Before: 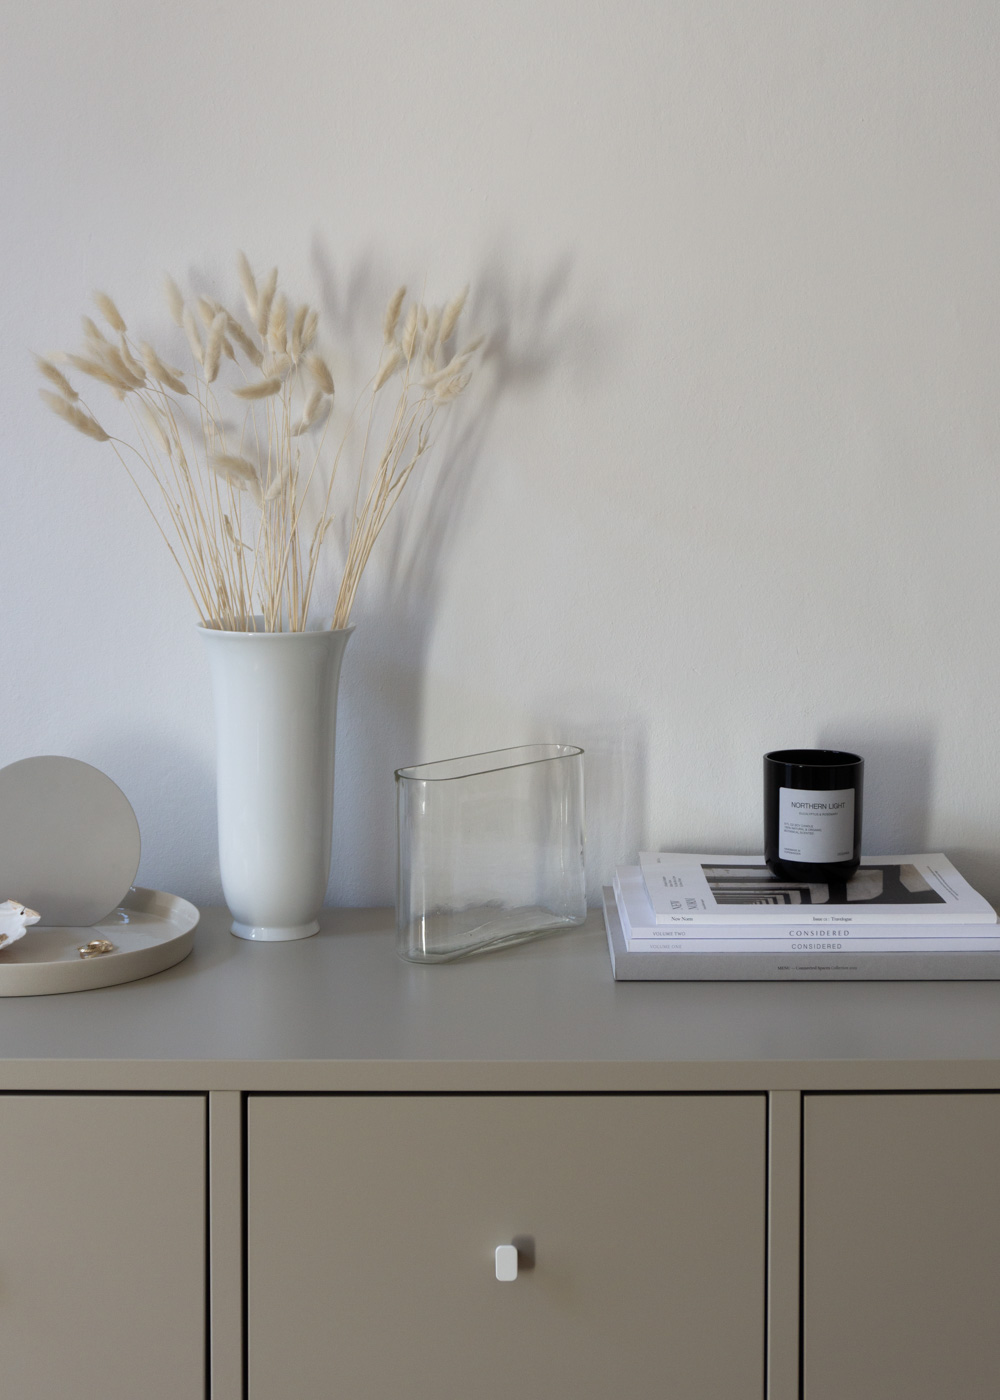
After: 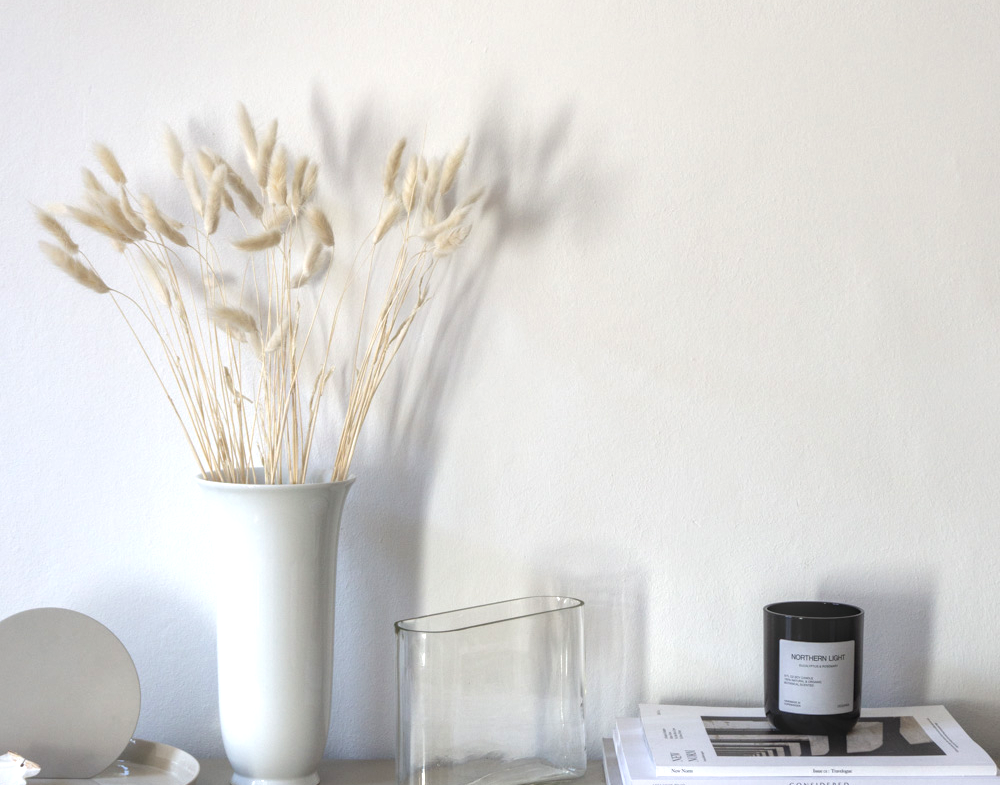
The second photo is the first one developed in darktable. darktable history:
exposure: black level correction 0, exposure 0.7 EV, compensate exposure bias true, compensate highlight preservation false
crop and rotate: top 10.605%, bottom 33.274%
local contrast: highlights 0%, shadows 0%, detail 133%
